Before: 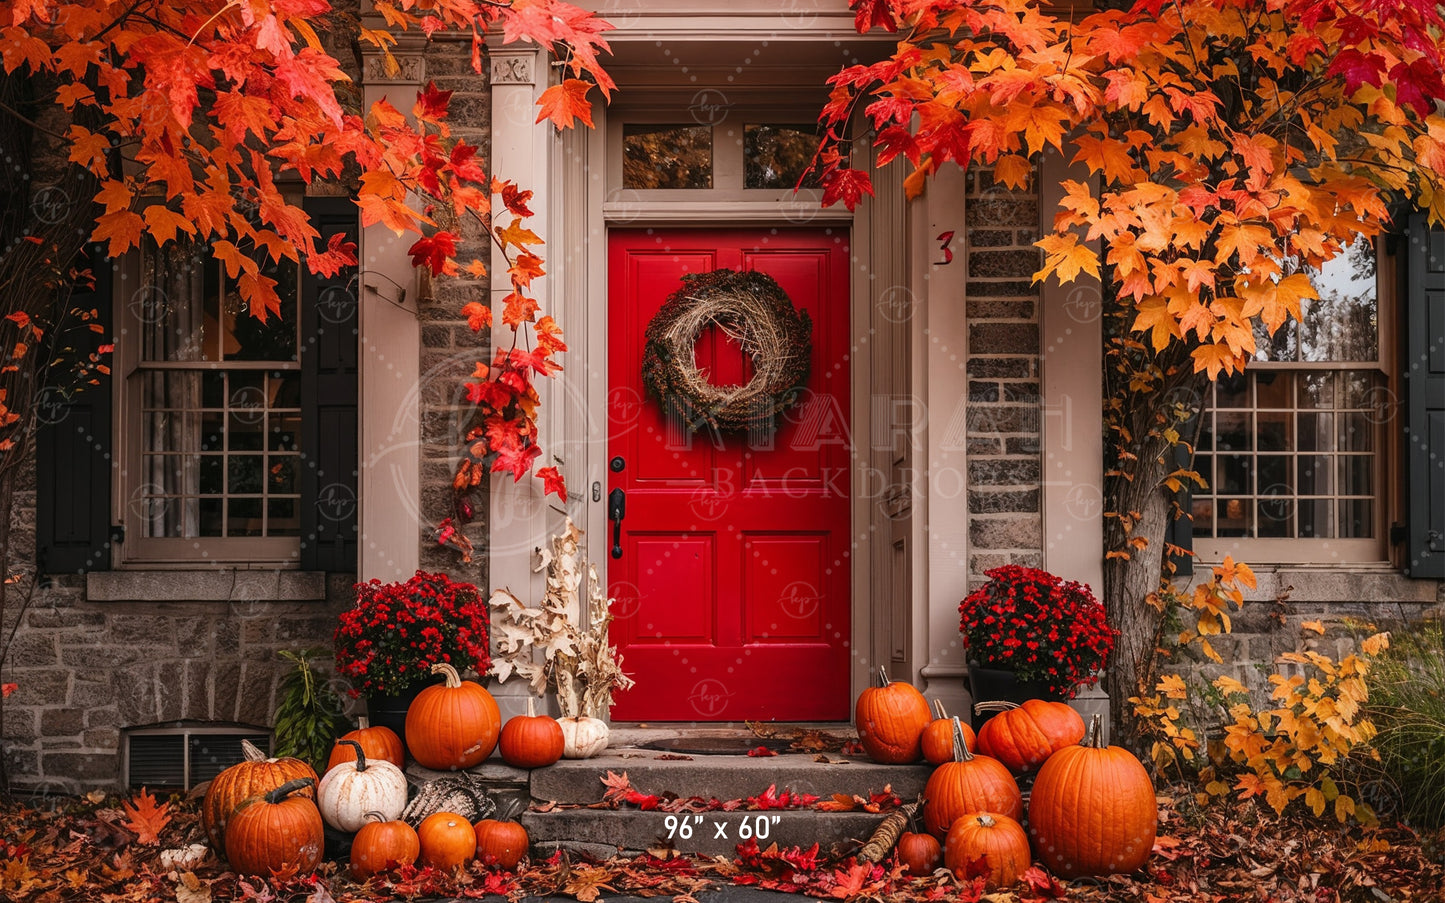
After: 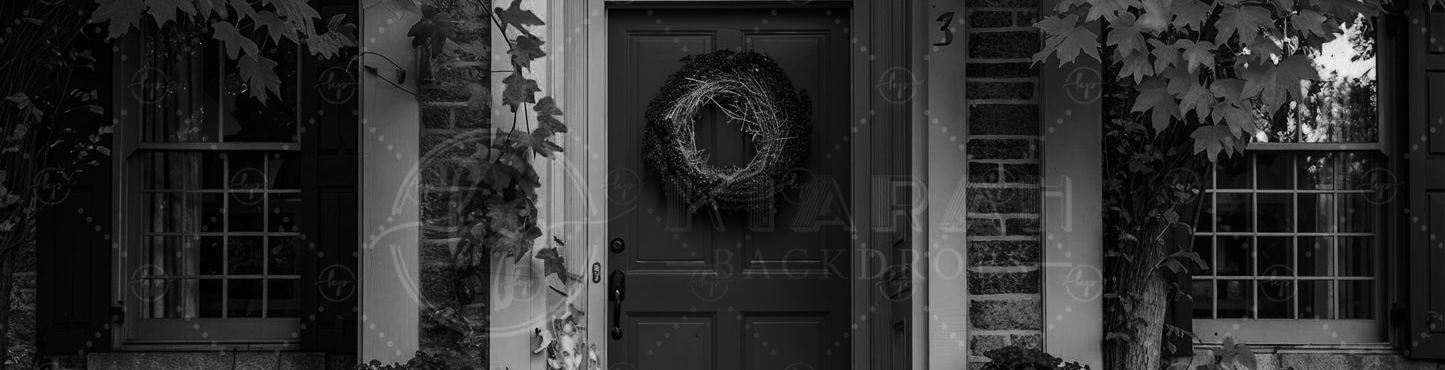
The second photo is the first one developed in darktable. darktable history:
contrast brightness saturation: contrast 0.213, brightness -0.112, saturation 0.206
crop and rotate: top 24.315%, bottom 34.7%
color zones: curves: ch0 [(0.287, 0.048) (0.493, 0.484) (0.737, 0.816)]; ch1 [(0, 0) (0.143, 0) (0.286, 0) (0.429, 0) (0.571, 0) (0.714, 0) (0.857, 0)]
